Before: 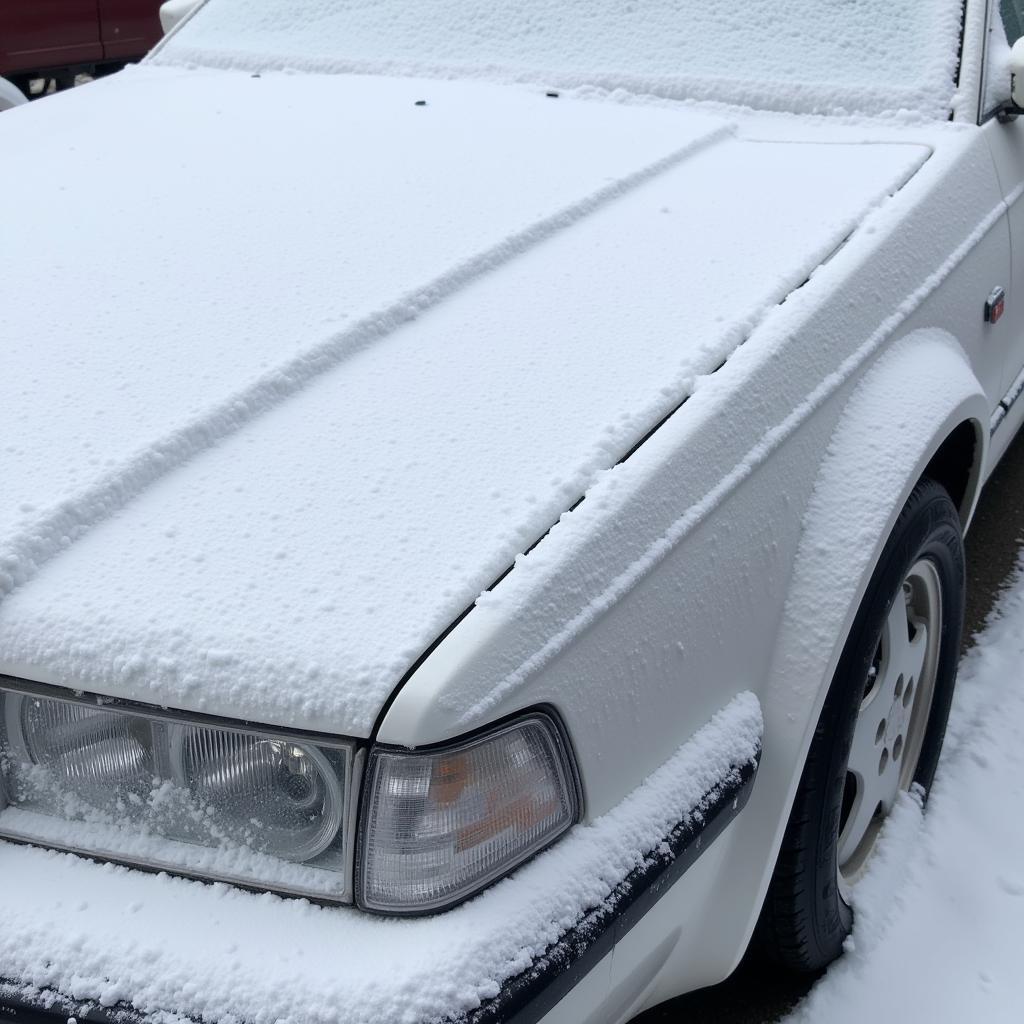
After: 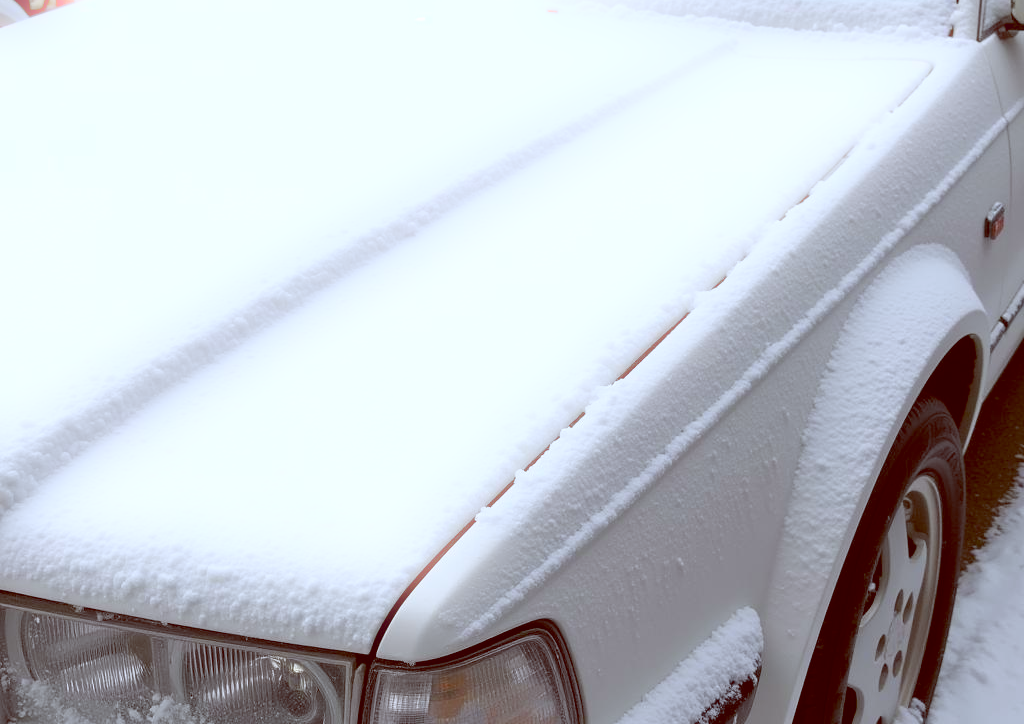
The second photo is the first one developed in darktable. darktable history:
bloom: size 5%, threshold 95%, strength 15%
color balance: lift [1, 1.011, 0.999, 0.989], gamma [1.109, 1.045, 1.039, 0.955], gain [0.917, 0.936, 0.952, 1.064], contrast 2.32%, contrast fulcrum 19%, output saturation 101%
crop and rotate: top 8.293%, bottom 20.996%
